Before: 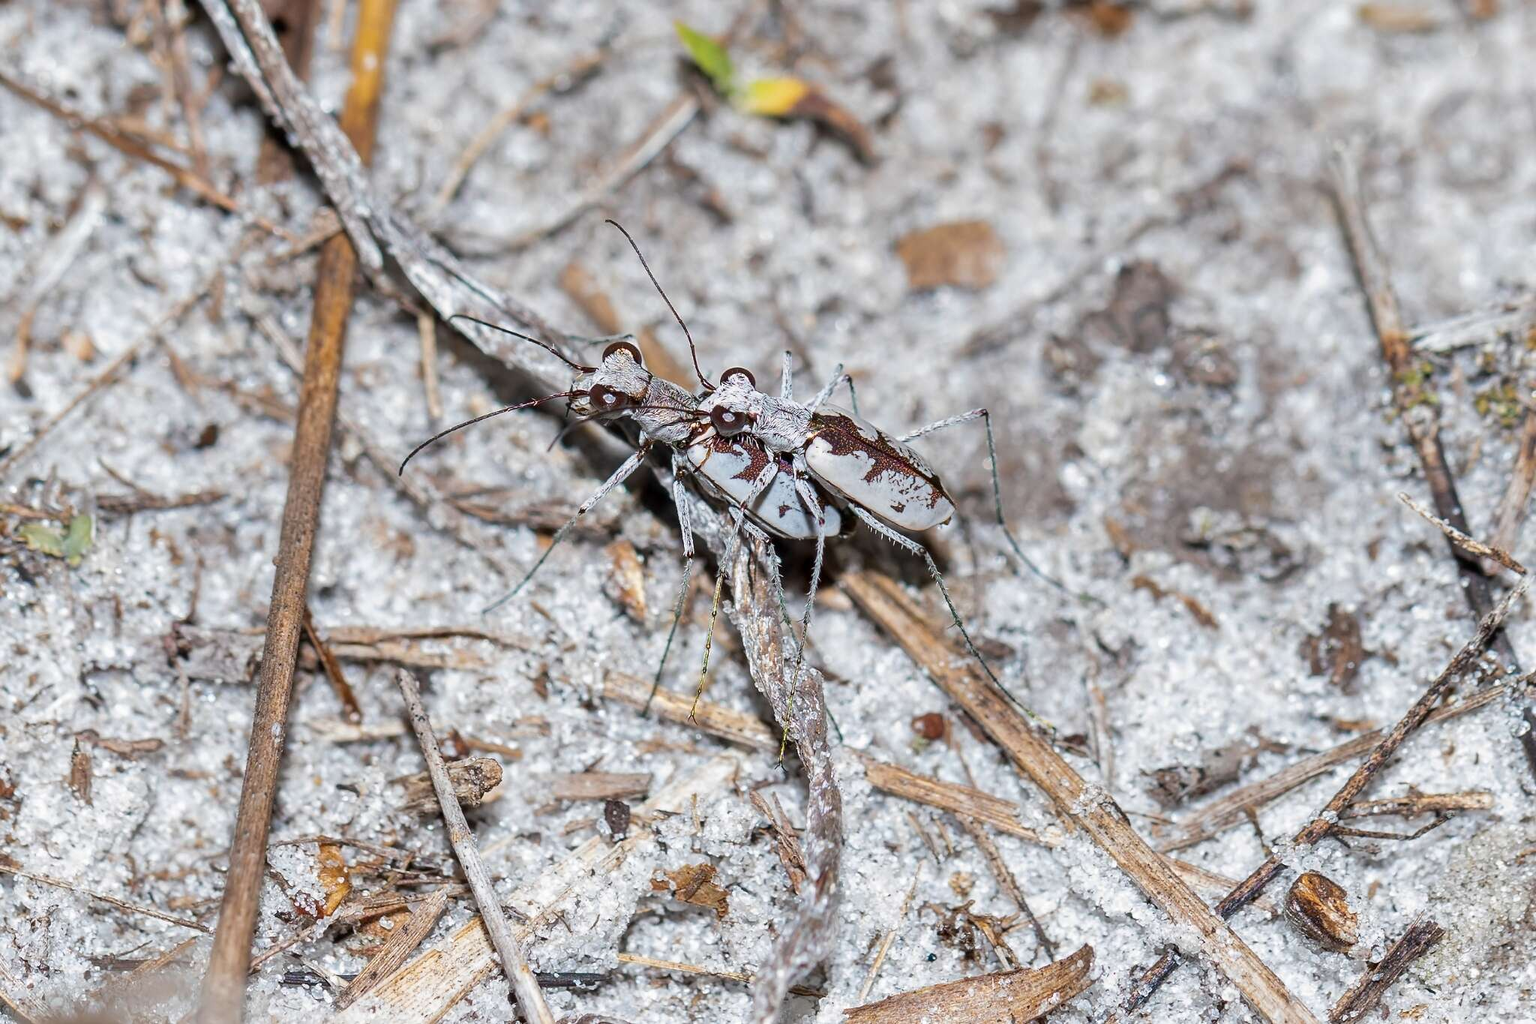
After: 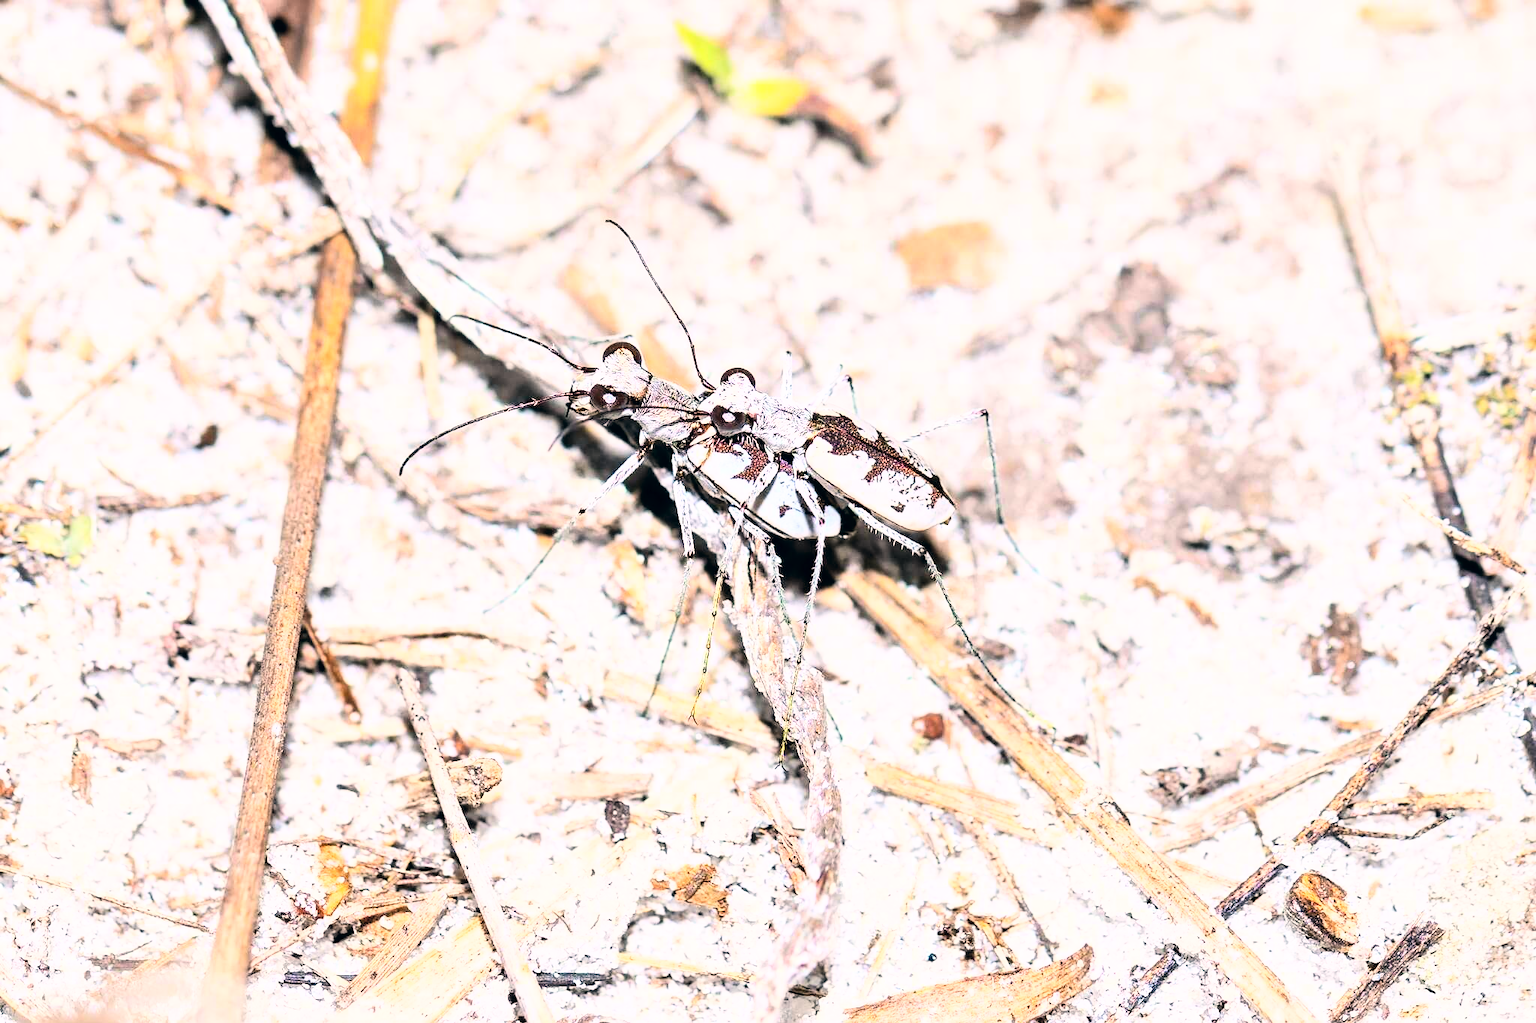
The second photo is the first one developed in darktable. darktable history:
tone equalizer: -8 EV -0.455 EV, -7 EV -0.38 EV, -6 EV -0.351 EV, -5 EV -0.201 EV, -3 EV 0.208 EV, -2 EV 0.327 EV, -1 EV 0.406 EV, +0 EV 0.401 EV
base curve: curves: ch0 [(0, 0) (0.007, 0.004) (0.027, 0.03) (0.046, 0.07) (0.207, 0.54) (0.442, 0.872) (0.673, 0.972) (1, 1)]
color correction: highlights a* 5.41, highlights b* 5.29, shadows a* -4.47, shadows b* -5
